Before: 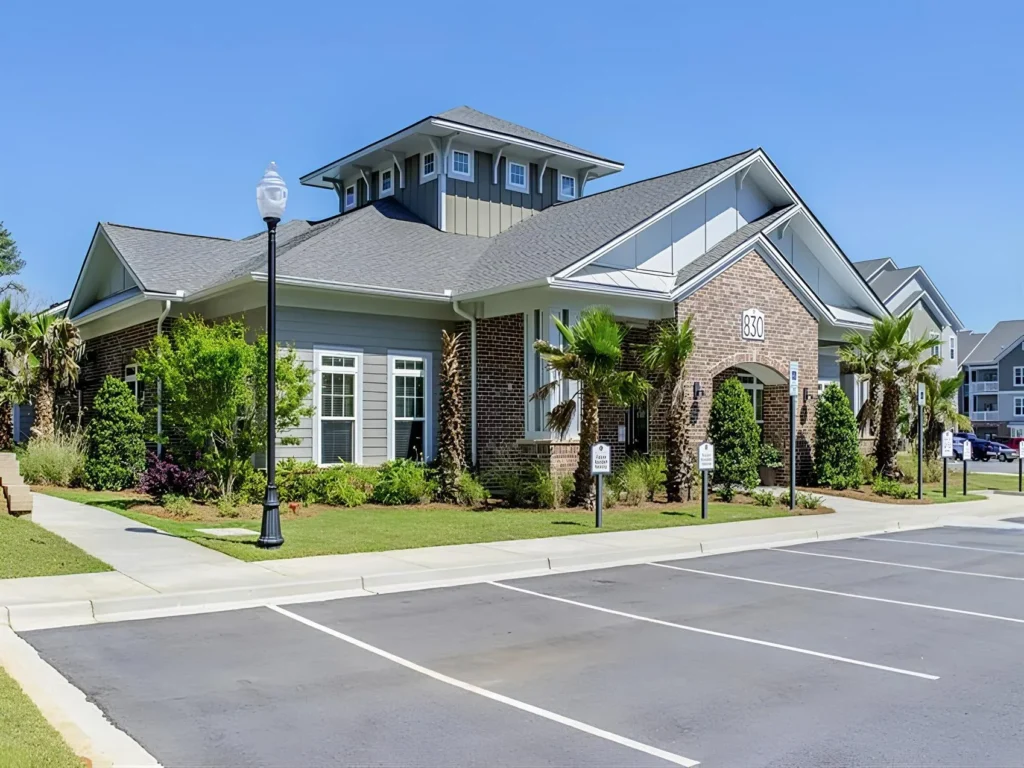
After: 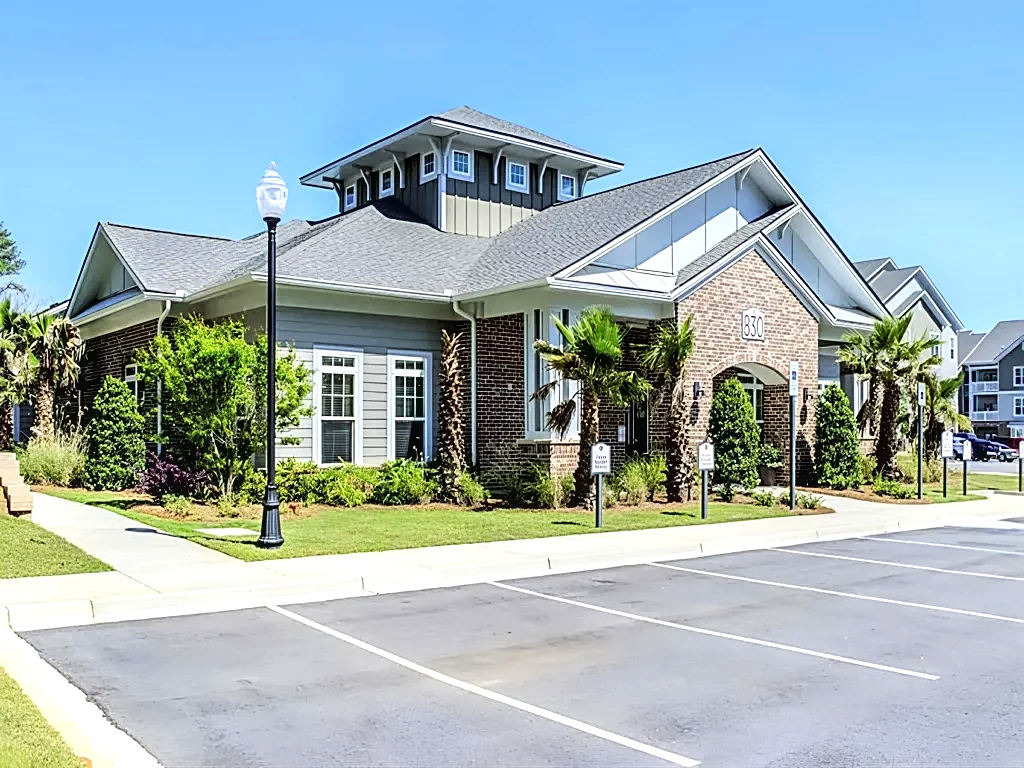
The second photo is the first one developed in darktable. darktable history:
tone curve: curves: ch0 [(0, 0.016) (0.11, 0.039) (0.259, 0.235) (0.383, 0.437) (0.499, 0.597) (0.733, 0.867) (0.843, 0.948) (1, 1)], color space Lab, linked channels, preserve colors none
sharpen: on, module defaults
local contrast: highlights 99%, shadows 86%, detail 160%, midtone range 0.2
